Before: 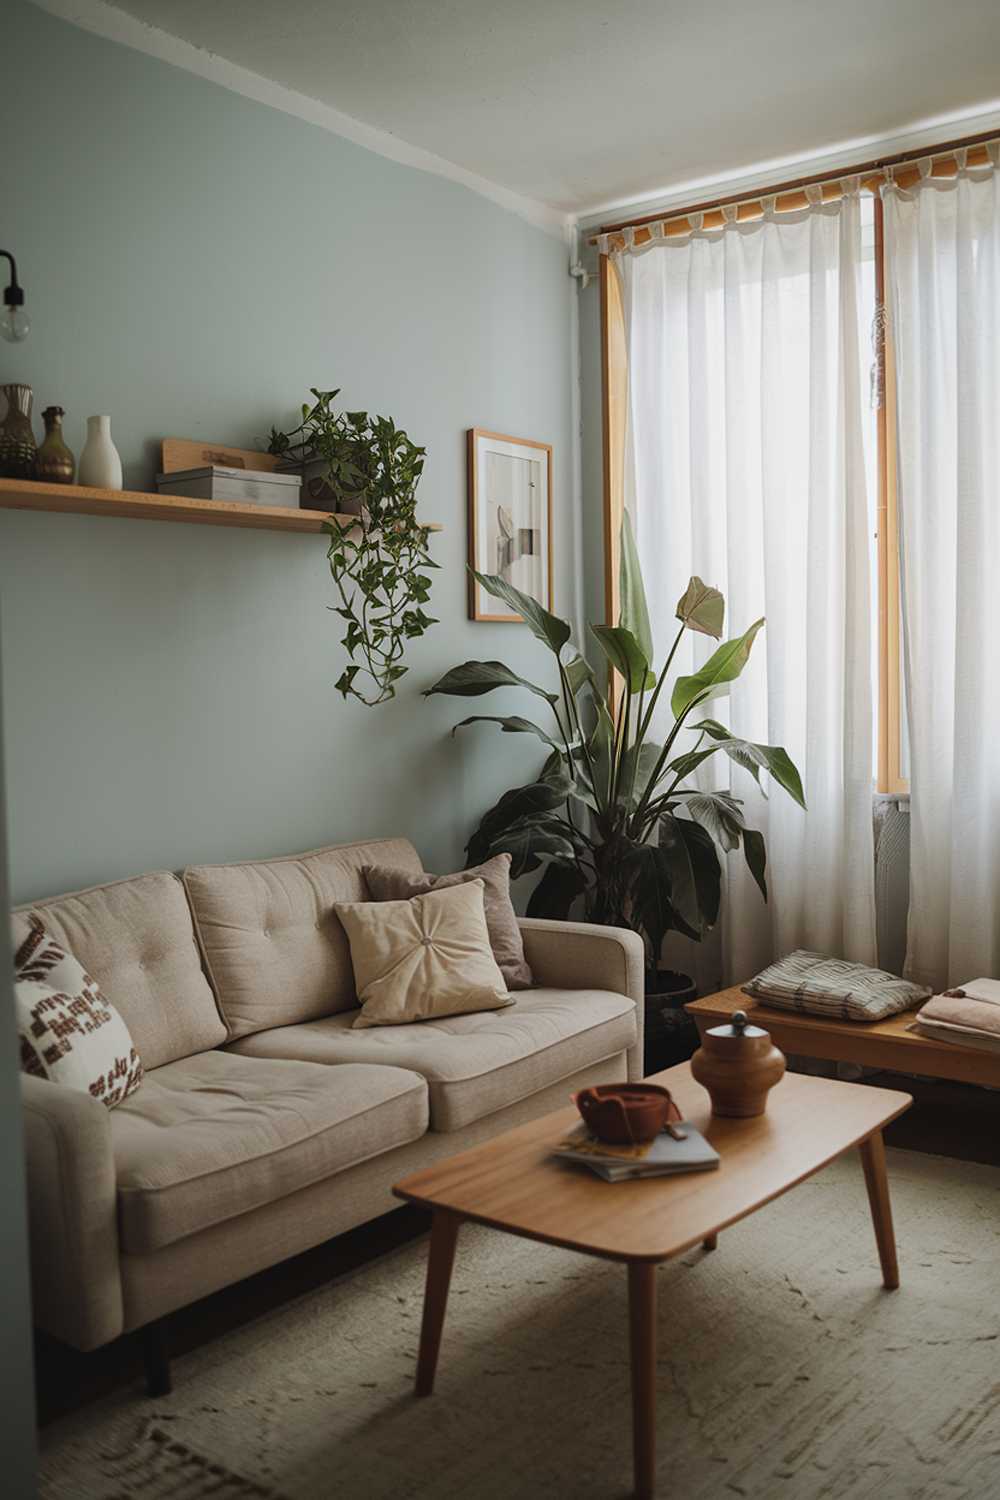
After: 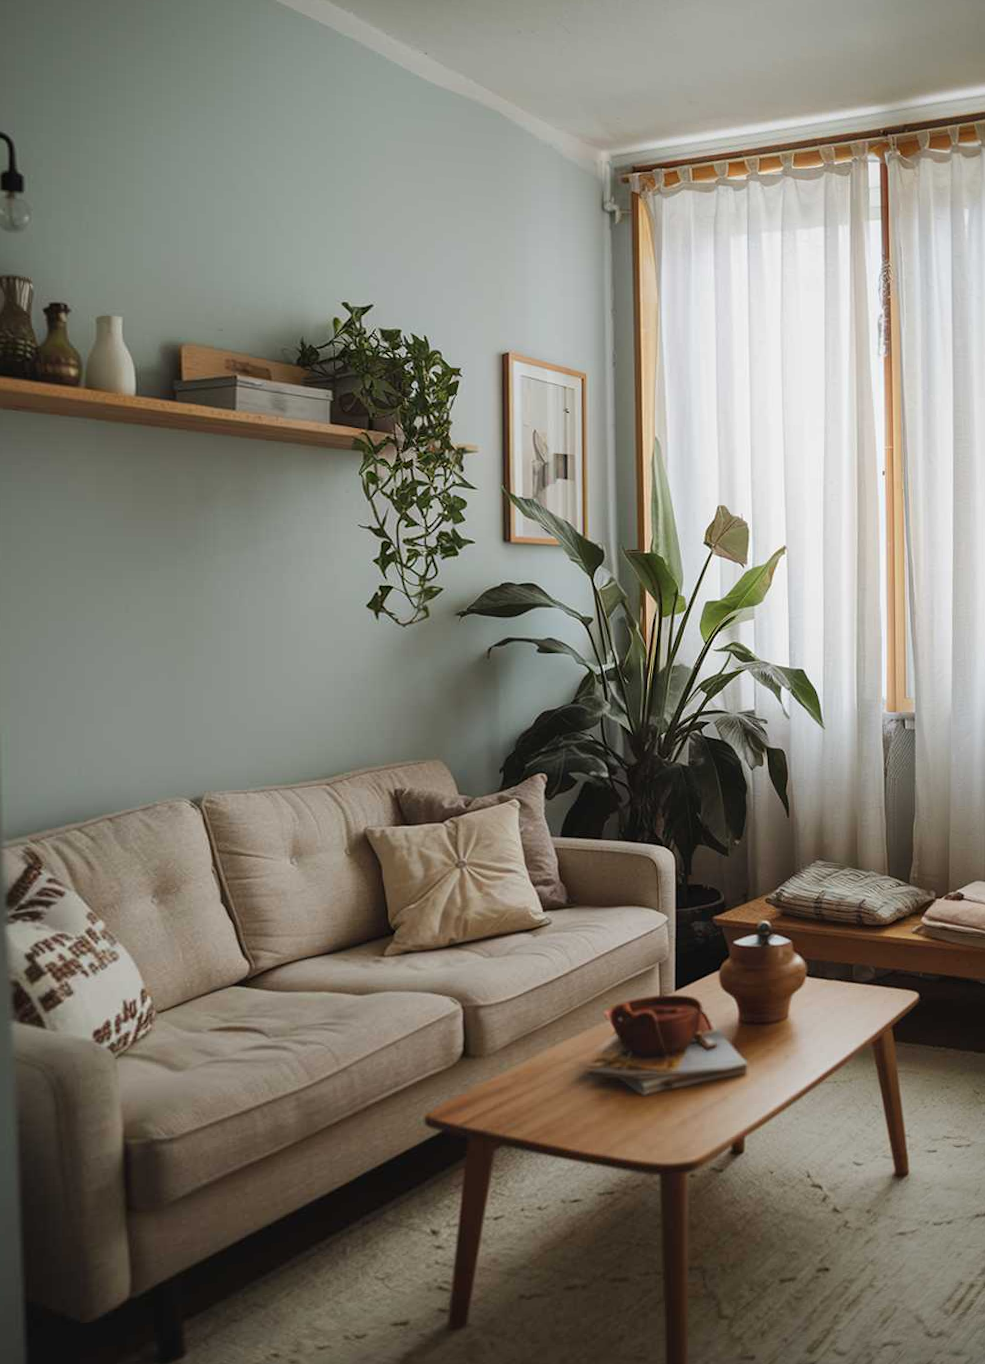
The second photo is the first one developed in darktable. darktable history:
exposure: compensate highlight preservation false
rotate and perspective: rotation -0.013°, lens shift (vertical) -0.027, lens shift (horizontal) 0.178, crop left 0.016, crop right 0.989, crop top 0.082, crop bottom 0.918
